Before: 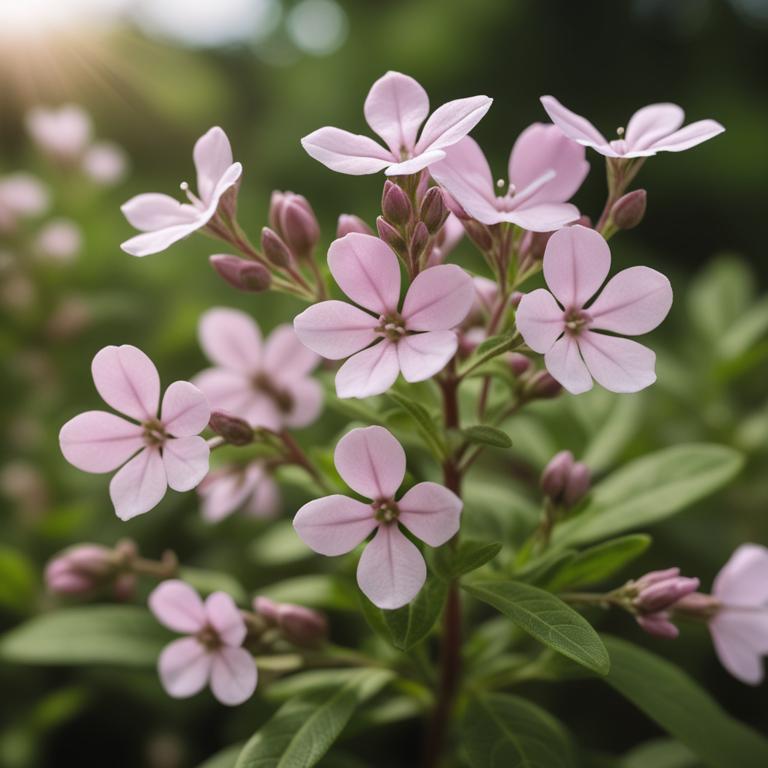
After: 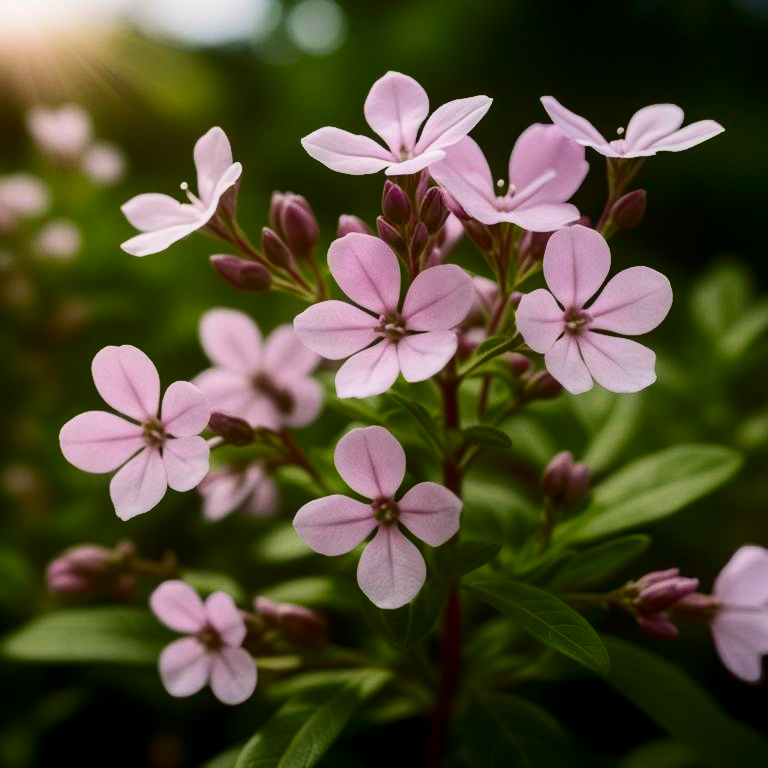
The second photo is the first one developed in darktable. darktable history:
color balance rgb: perceptual saturation grading › global saturation 20%, global vibrance 20%
contrast brightness saturation: contrast 0.24, brightness -0.24, saturation 0.14
contrast equalizer: octaves 7, y [[0.6 ×6], [0.55 ×6], [0 ×6], [0 ×6], [0 ×6]], mix -1
local contrast: detail 130%
